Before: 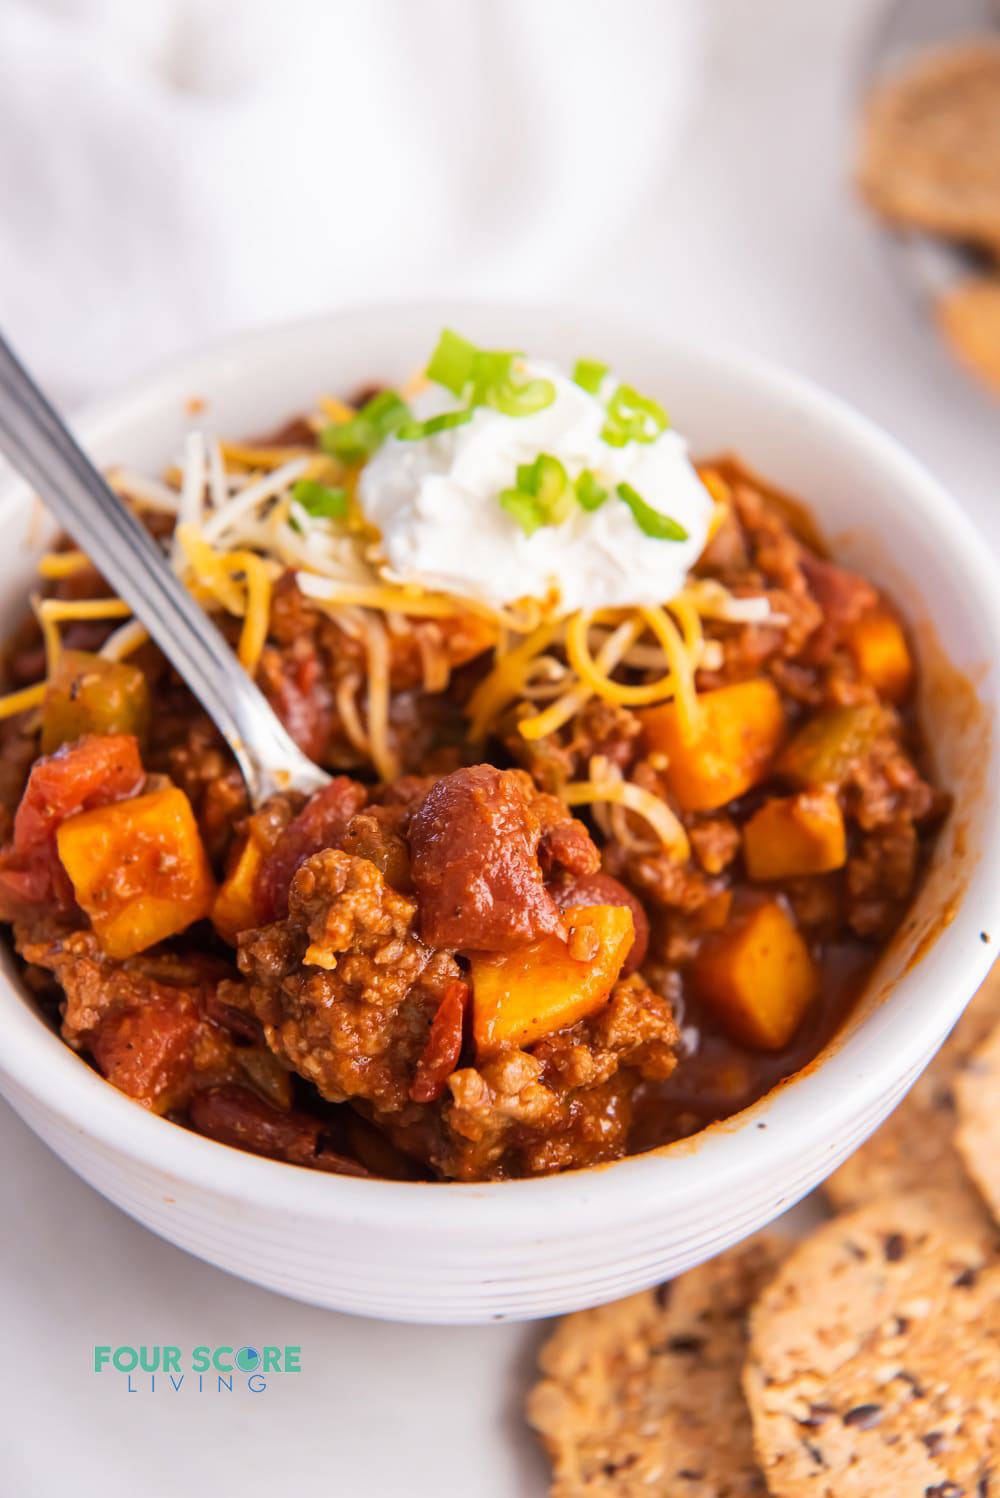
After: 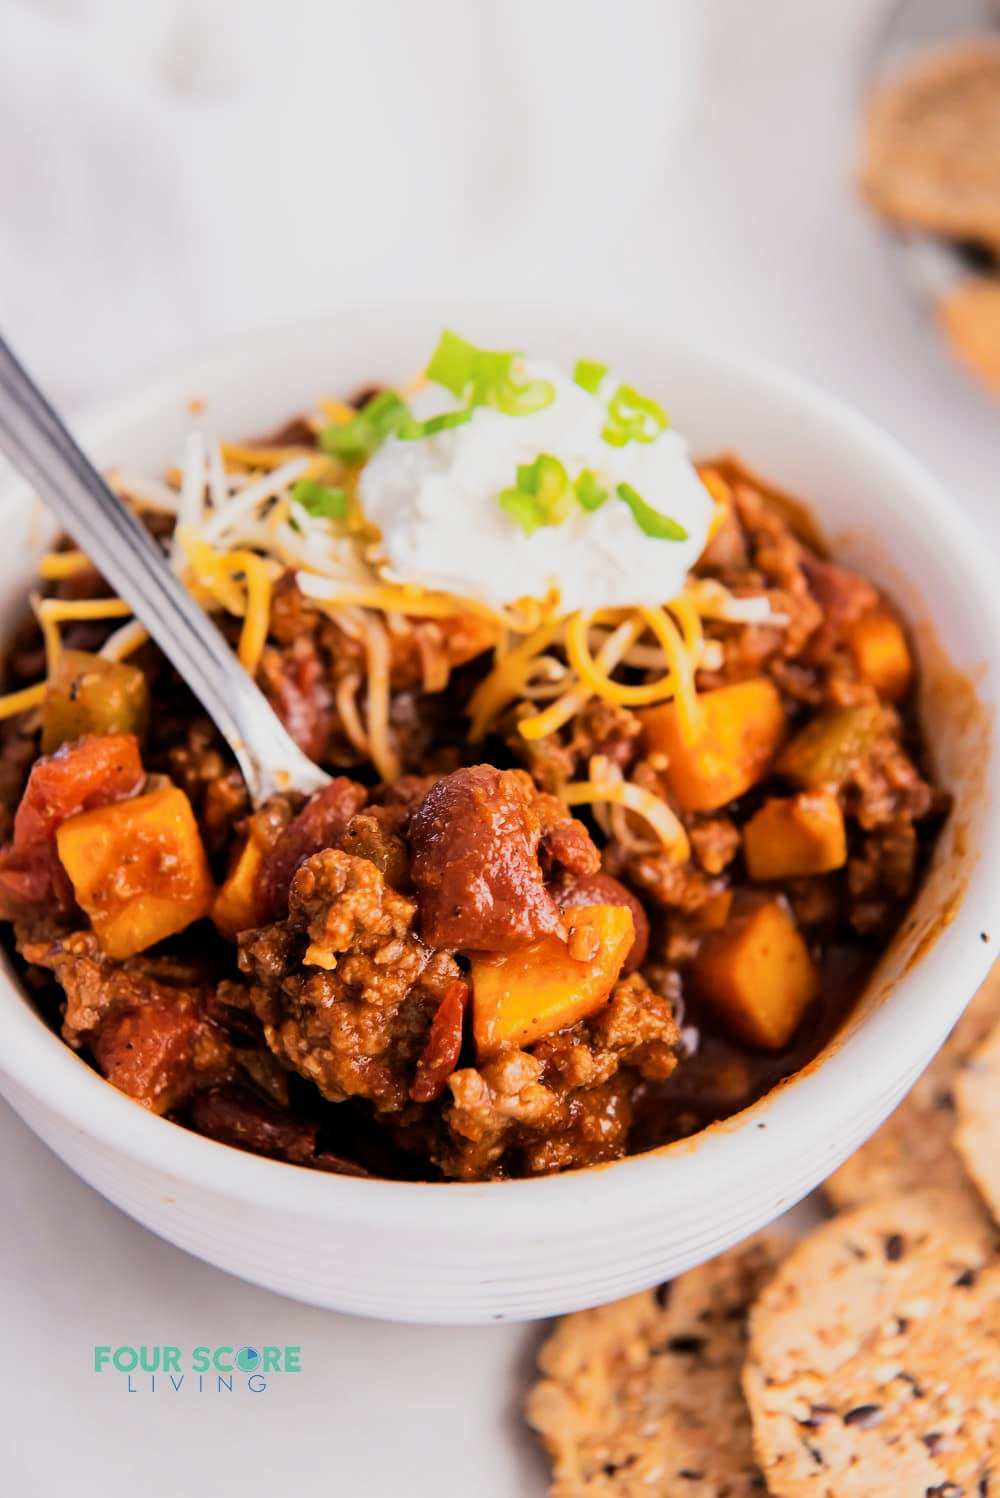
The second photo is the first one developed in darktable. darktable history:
filmic rgb: black relative exposure -5.11 EV, white relative exposure 3.96 EV, threshold 5.96 EV, hardness 2.88, contrast 1.399, highlights saturation mix -31.5%, enable highlight reconstruction true
